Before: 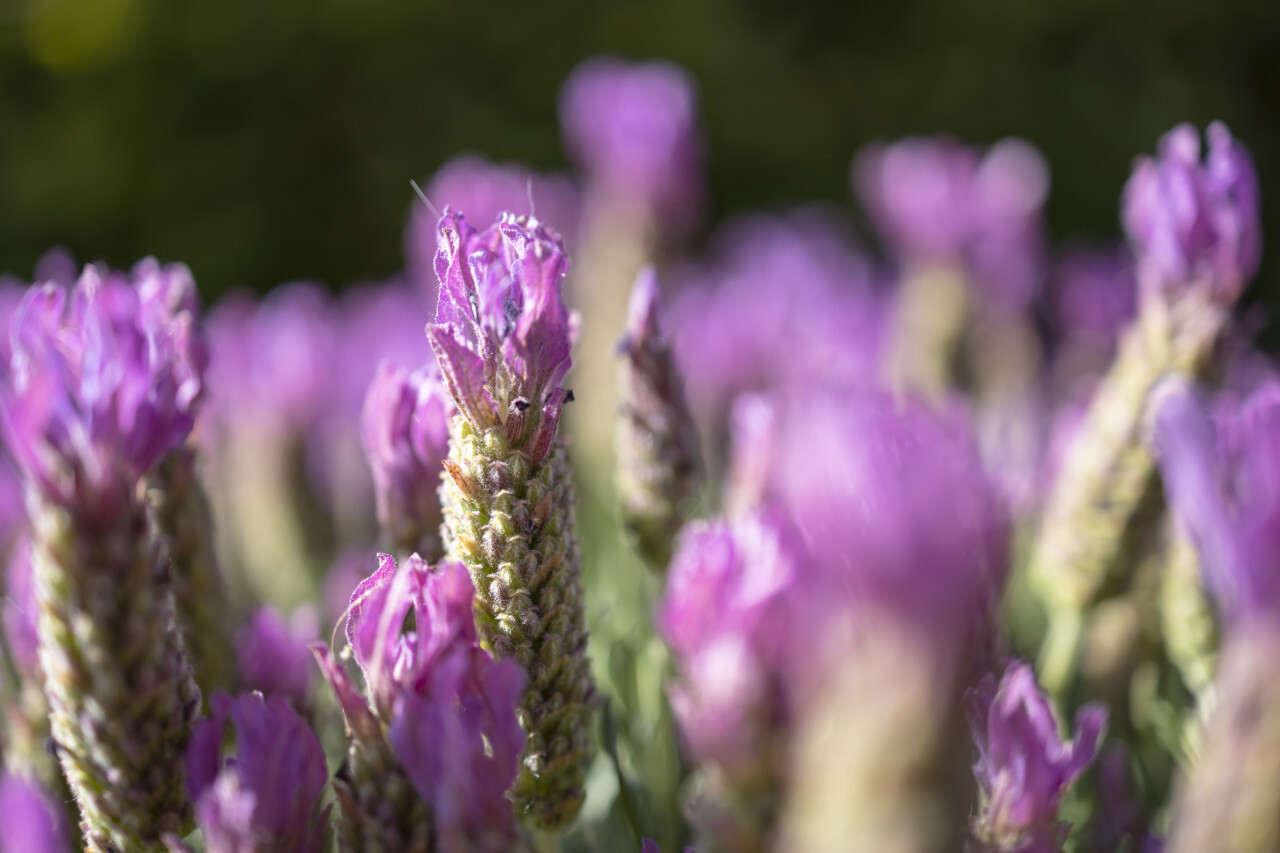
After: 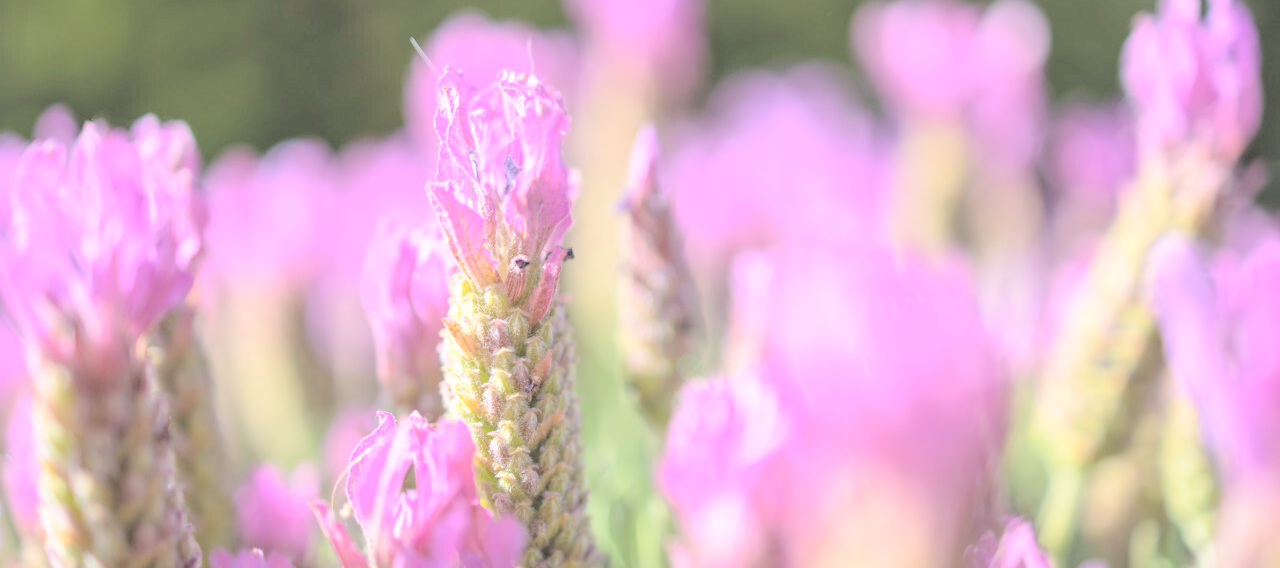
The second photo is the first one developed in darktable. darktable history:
crop: top 16.654%, bottom 16.702%
contrast brightness saturation: brightness 0.988
